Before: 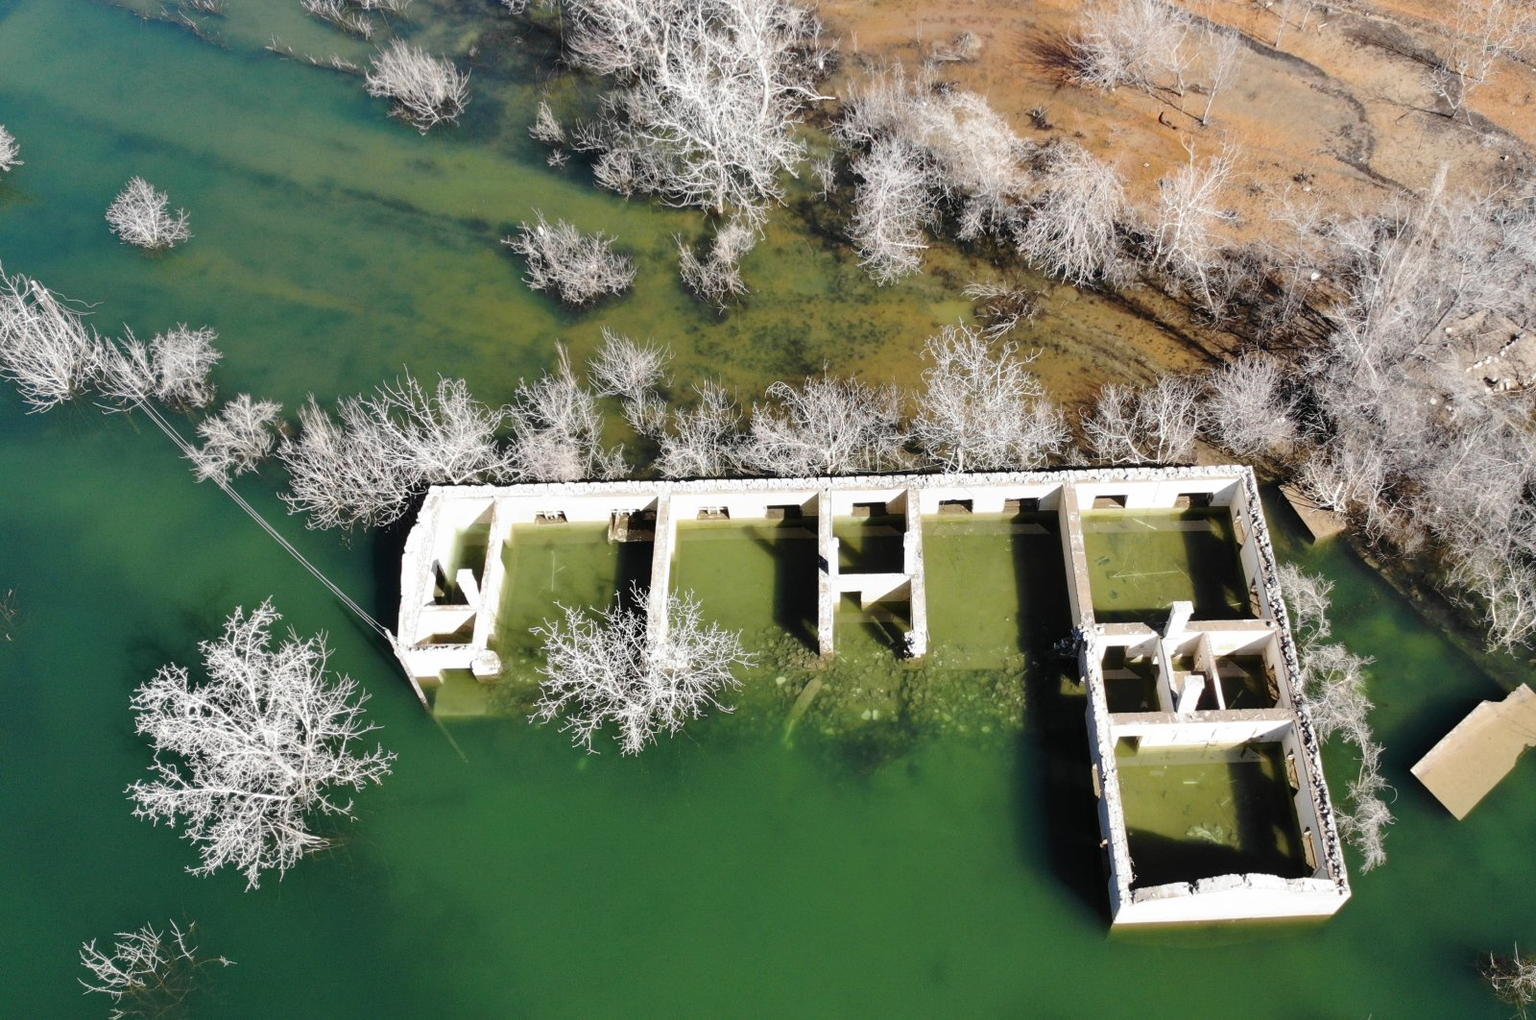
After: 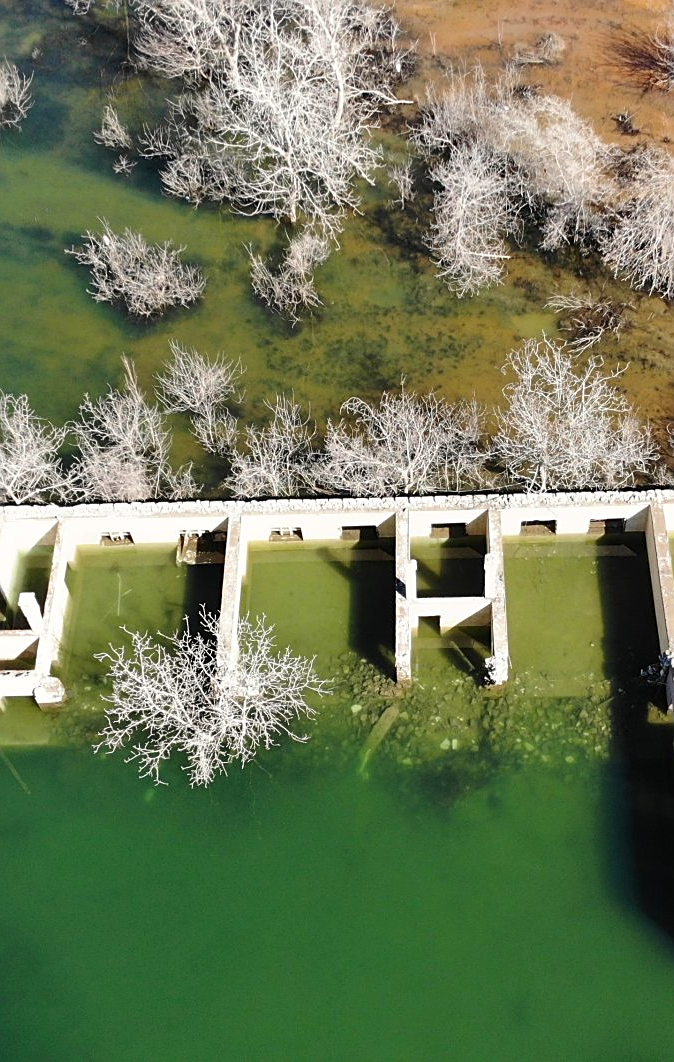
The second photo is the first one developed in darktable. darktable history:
sharpen: on, module defaults
white balance: red 1.009, blue 0.985
crop: left 28.583%, right 29.231%
color correction: saturation 1.1
